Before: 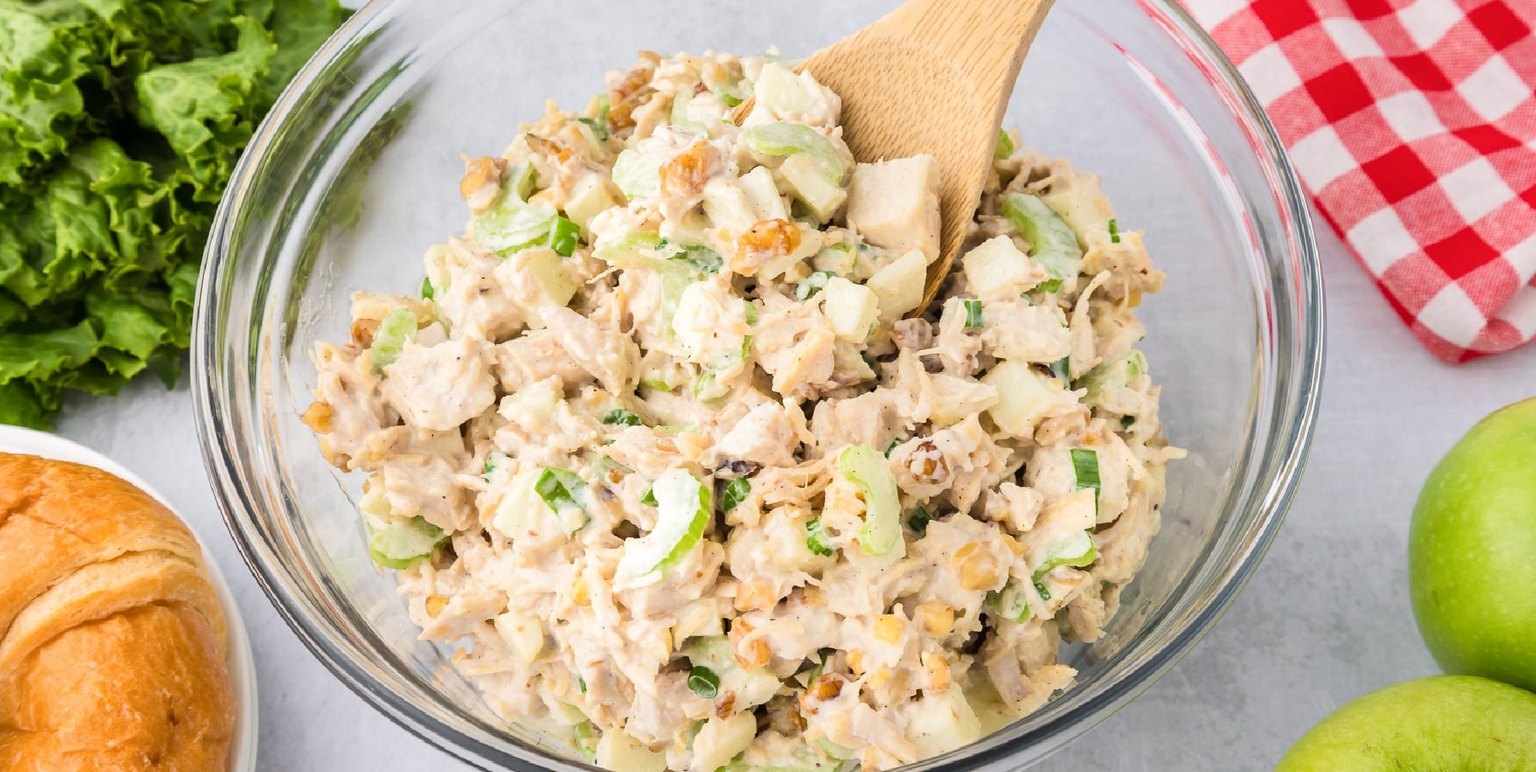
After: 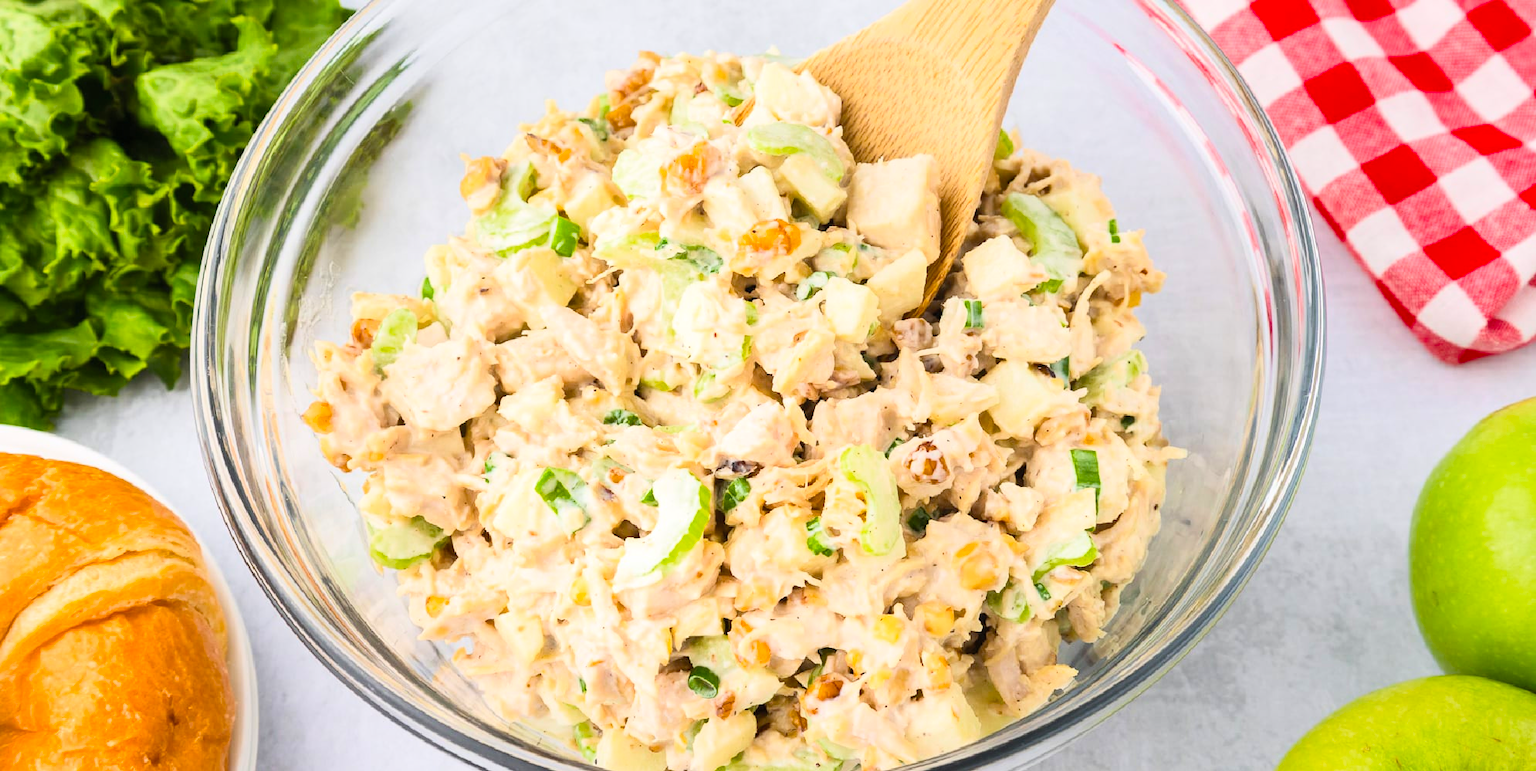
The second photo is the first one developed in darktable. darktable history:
contrast brightness saturation: contrast 0.2, brightness 0.16, saturation 0.22
color balance rgb: perceptual saturation grading › global saturation 8.89%, saturation formula JzAzBz (2021)
